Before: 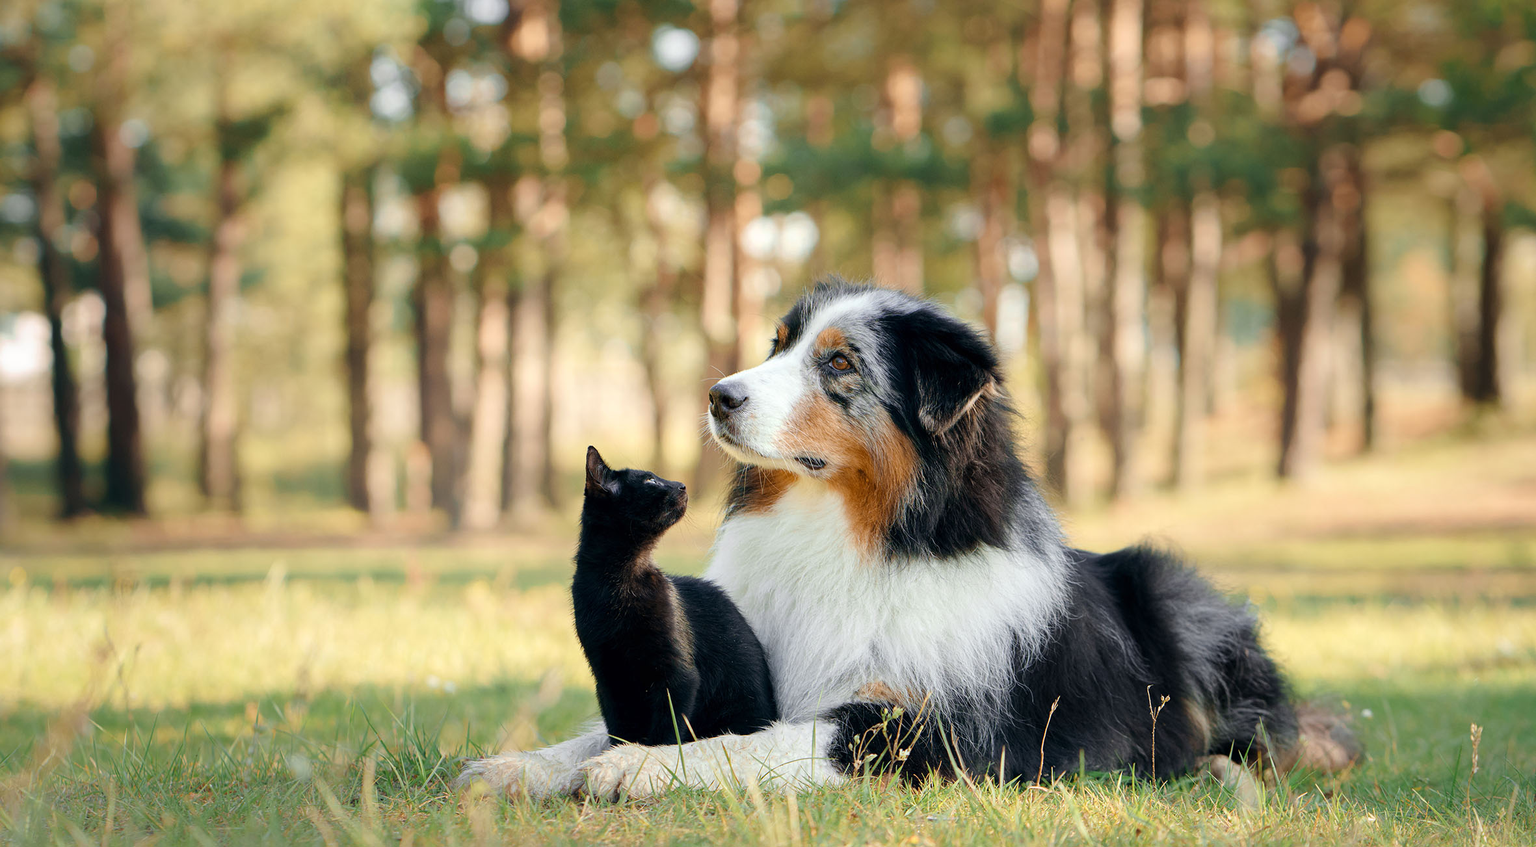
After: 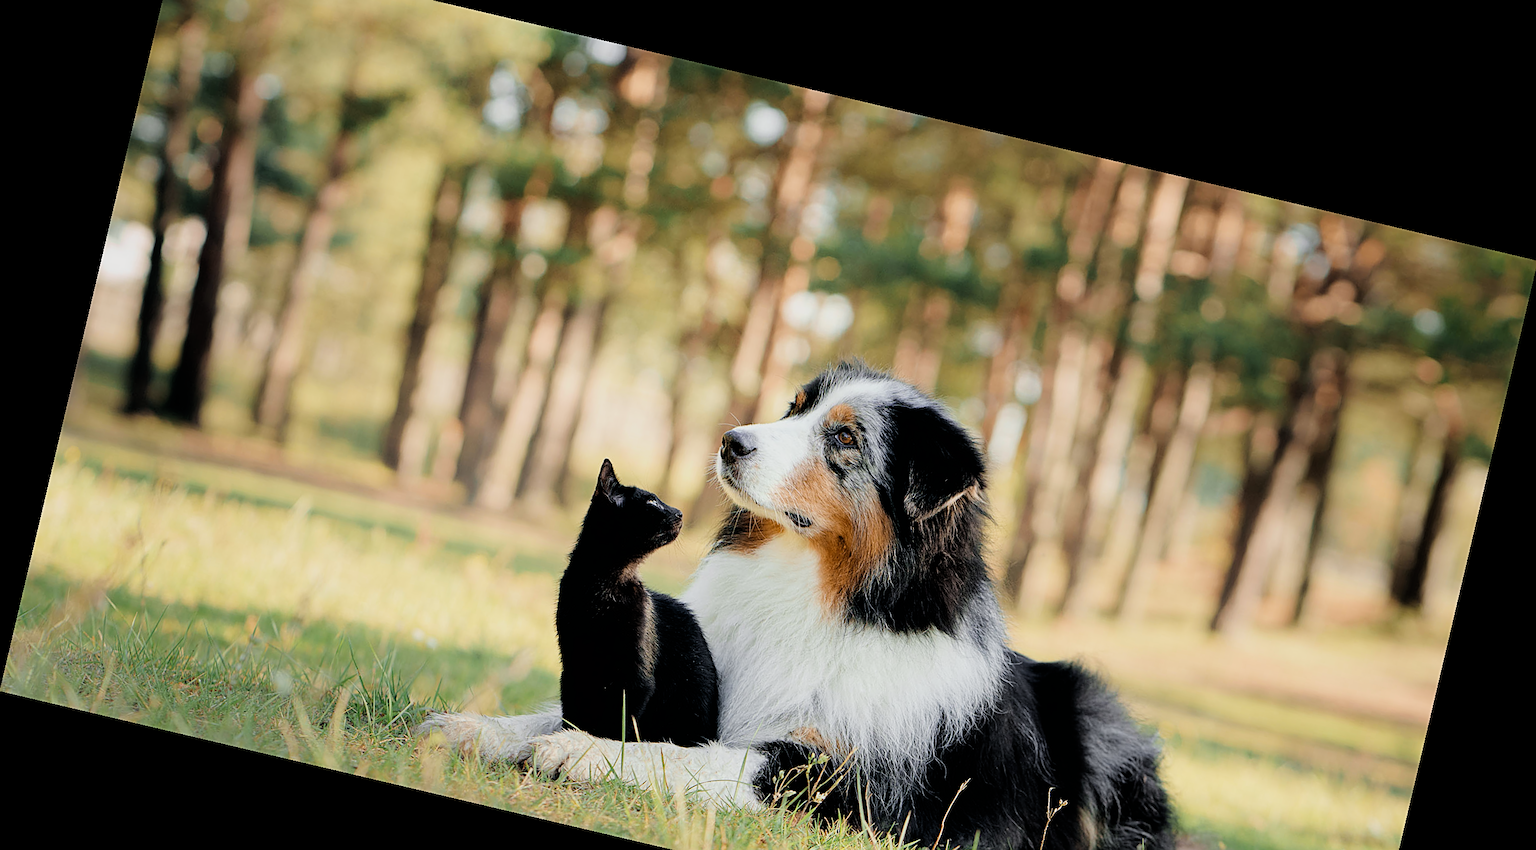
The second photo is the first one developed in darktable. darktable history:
filmic rgb: black relative exposure -5 EV, white relative exposure 3.5 EV, hardness 3.19, contrast 1.2, highlights saturation mix -30%
crop and rotate: top 5.667%, bottom 14.937%
rotate and perspective: rotation 13.27°, automatic cropping off
sharpen: on, module defaults
